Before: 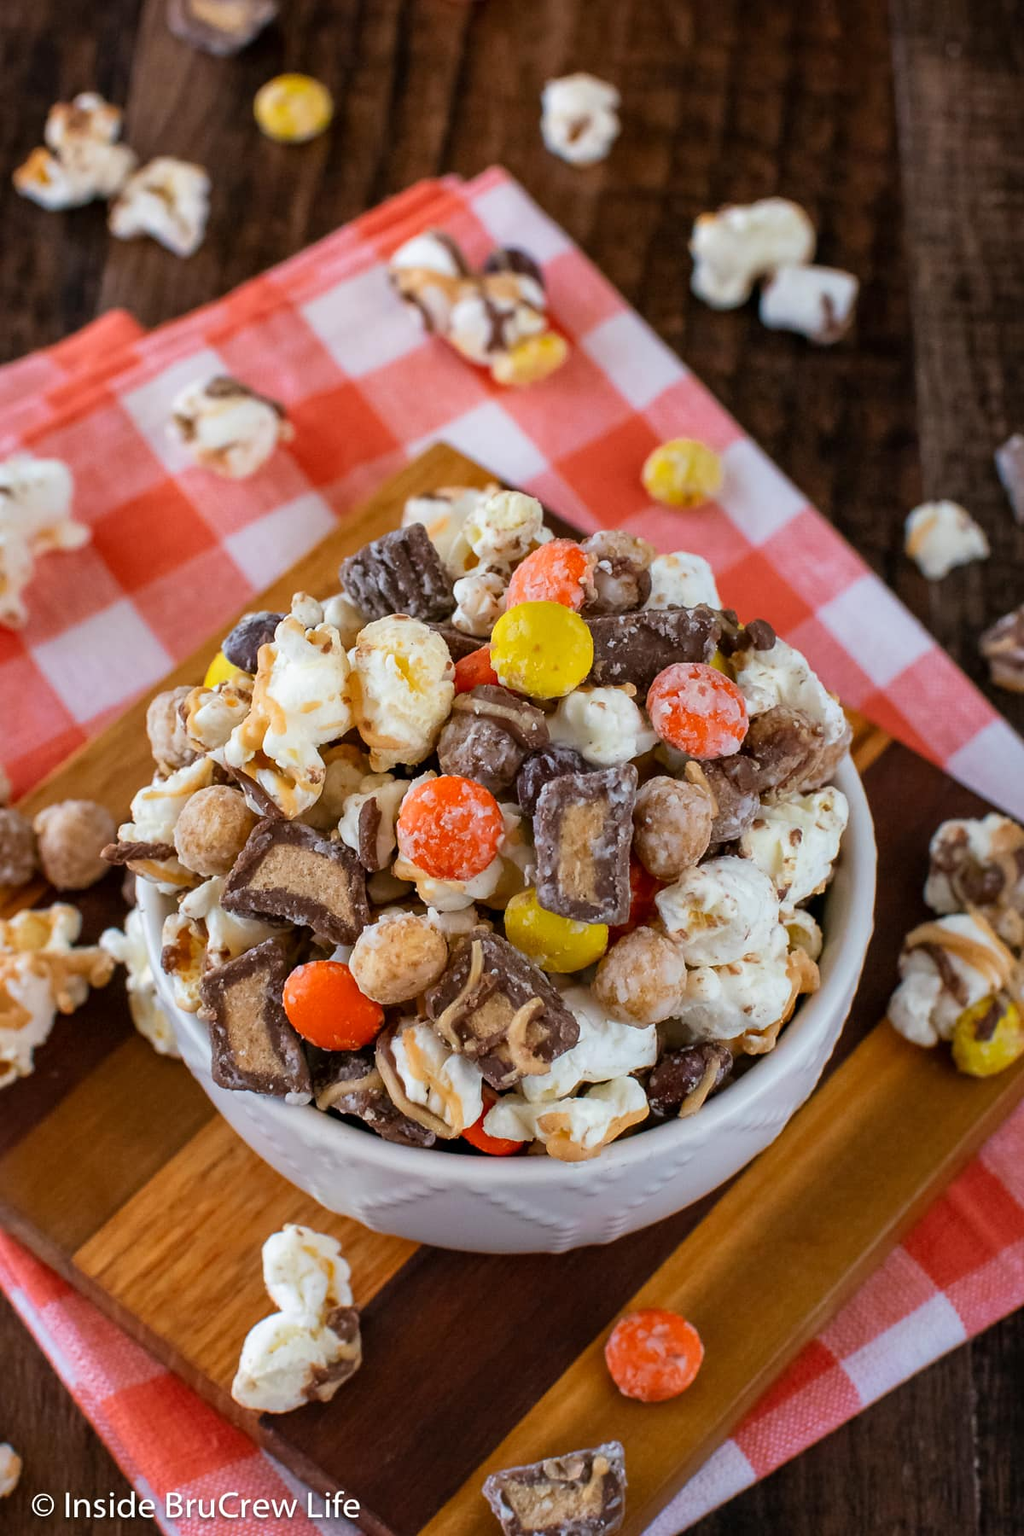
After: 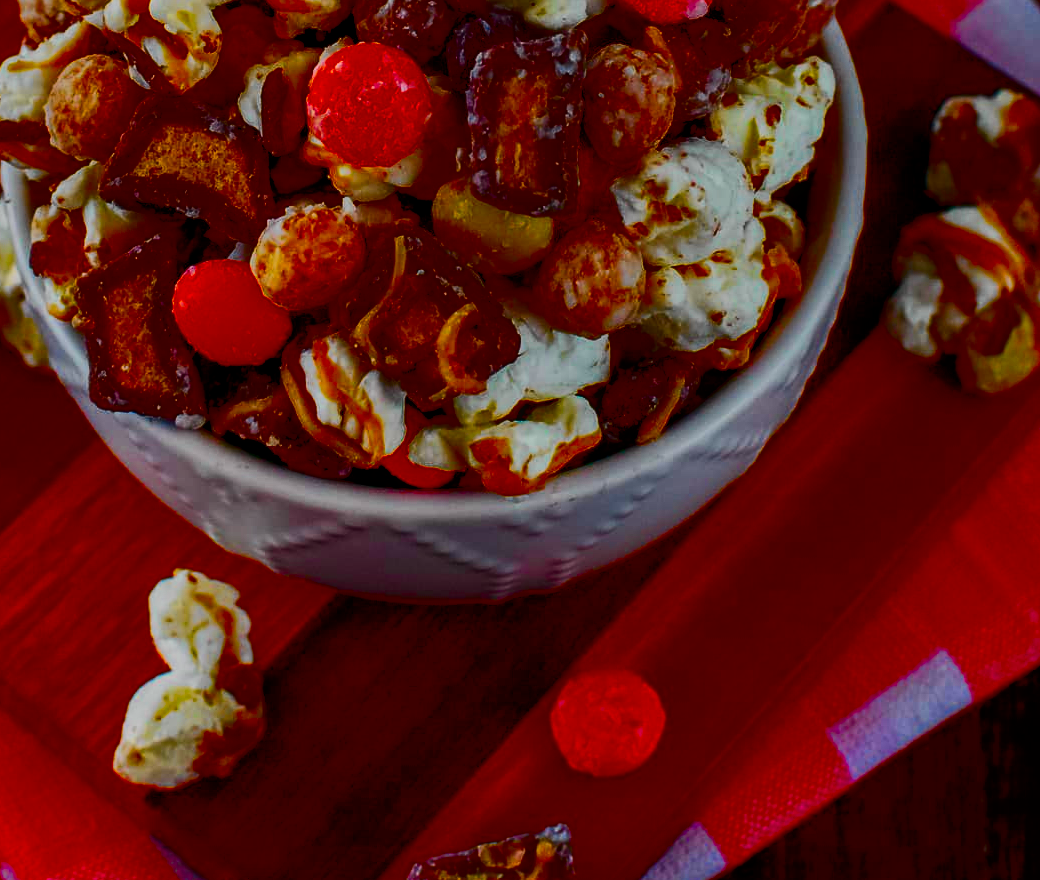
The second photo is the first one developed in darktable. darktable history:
tone curve: curves: ch0 [(0, 0.008) (0.107, 0.083) (0.283, 0.287) (0.429, 0.51) (0.607, 0.739) (0.789, 0.893) (0.998, 0.978)]; ch1 [(0, 0) (0.323, 0.339) (0.438, 0.427) (0.478, 0.484) (0.502, 0.502) (0.527, 0.525) (0.571, 0.579) (0.608, 0.629) (0.669, 0.704) (0.859, 0.899) (1, 1)]; ch2 [(0, 0) (0.33, 0.347) (0.421, 0.456) (0.473, 0.498) (0.502, 0.504) (0.522, 0.524) (0.549, 0.567) (0.593, 0.626) (0.676, 0.724) (1, 1)], color space Lab, independent channels, preserve colors none
shadows and highlights: shadows 32, highlights -32, soften with gaussian
crop and rotate: left 13.306%, top 48.129%, bottom 2.928%
local contrast: detail 130%
filmic rgb: black relative exposure -7.65 EV, white relative exposure 4.56 EV, hardness 3.61, color science v6 (2022)
contrast brightness saturation: brightness -1, saturation 1
white balance: red 1, blue 1
color balance rgb: perceptual saturation grading › global saturation 25%, global vibrance 20%
